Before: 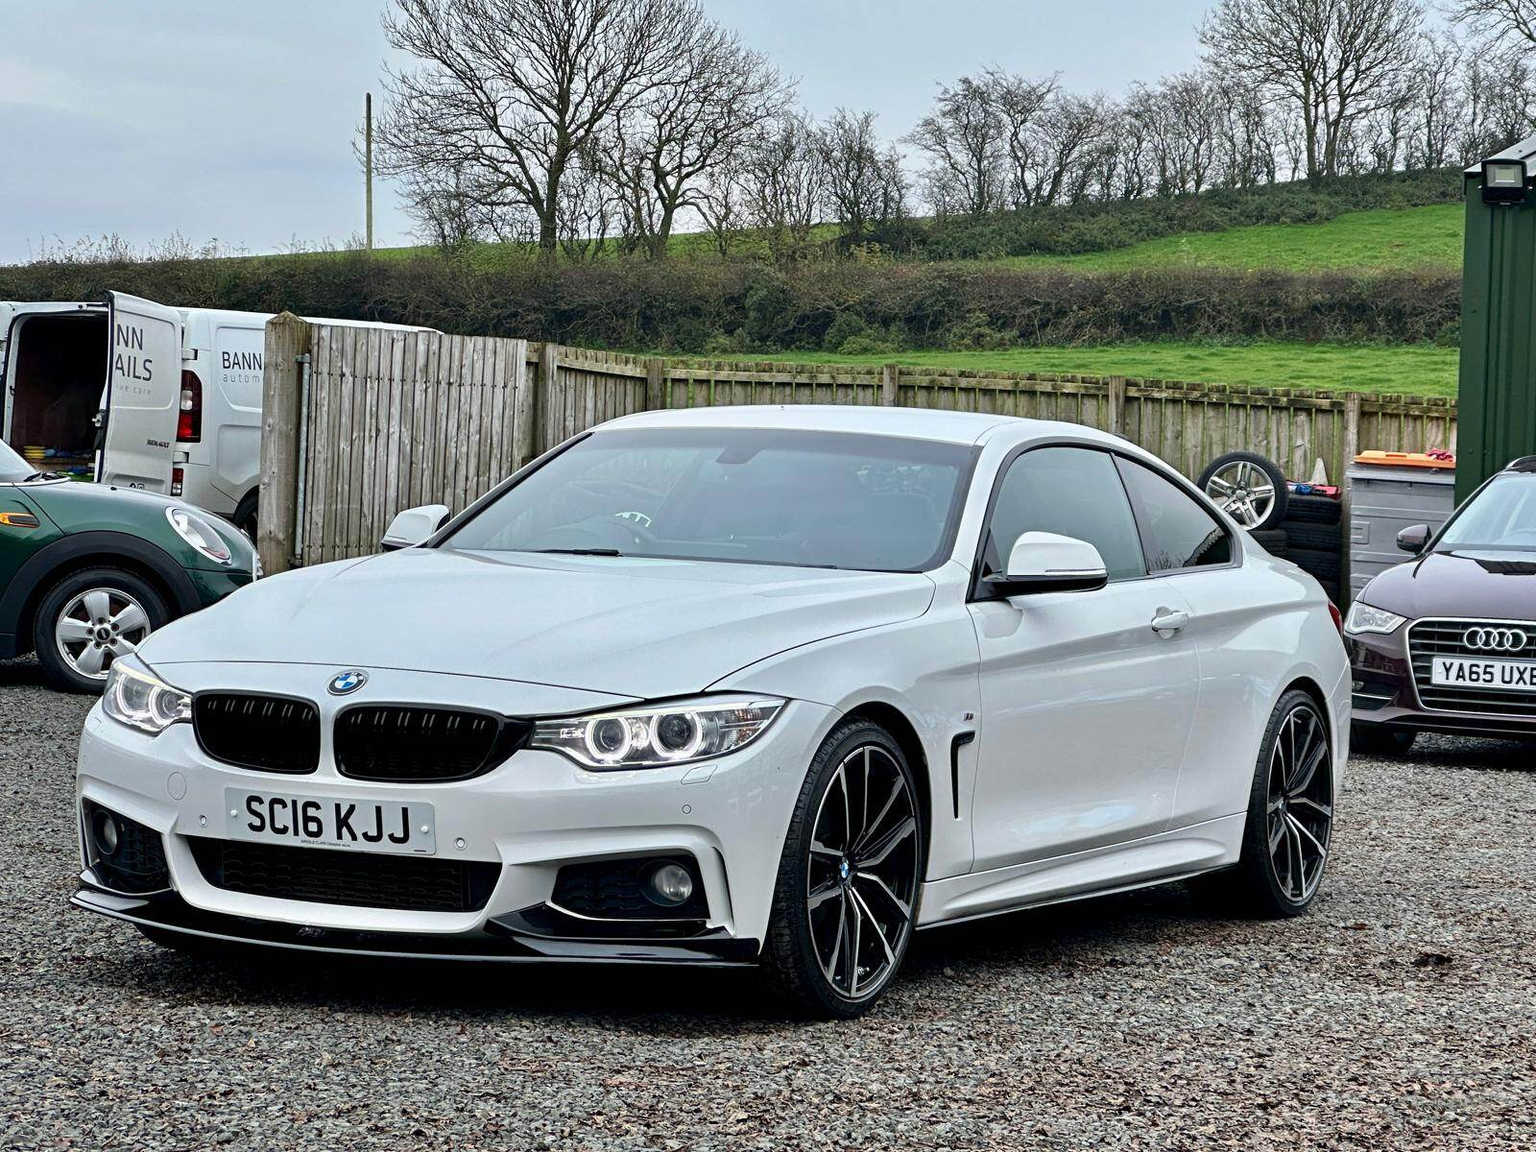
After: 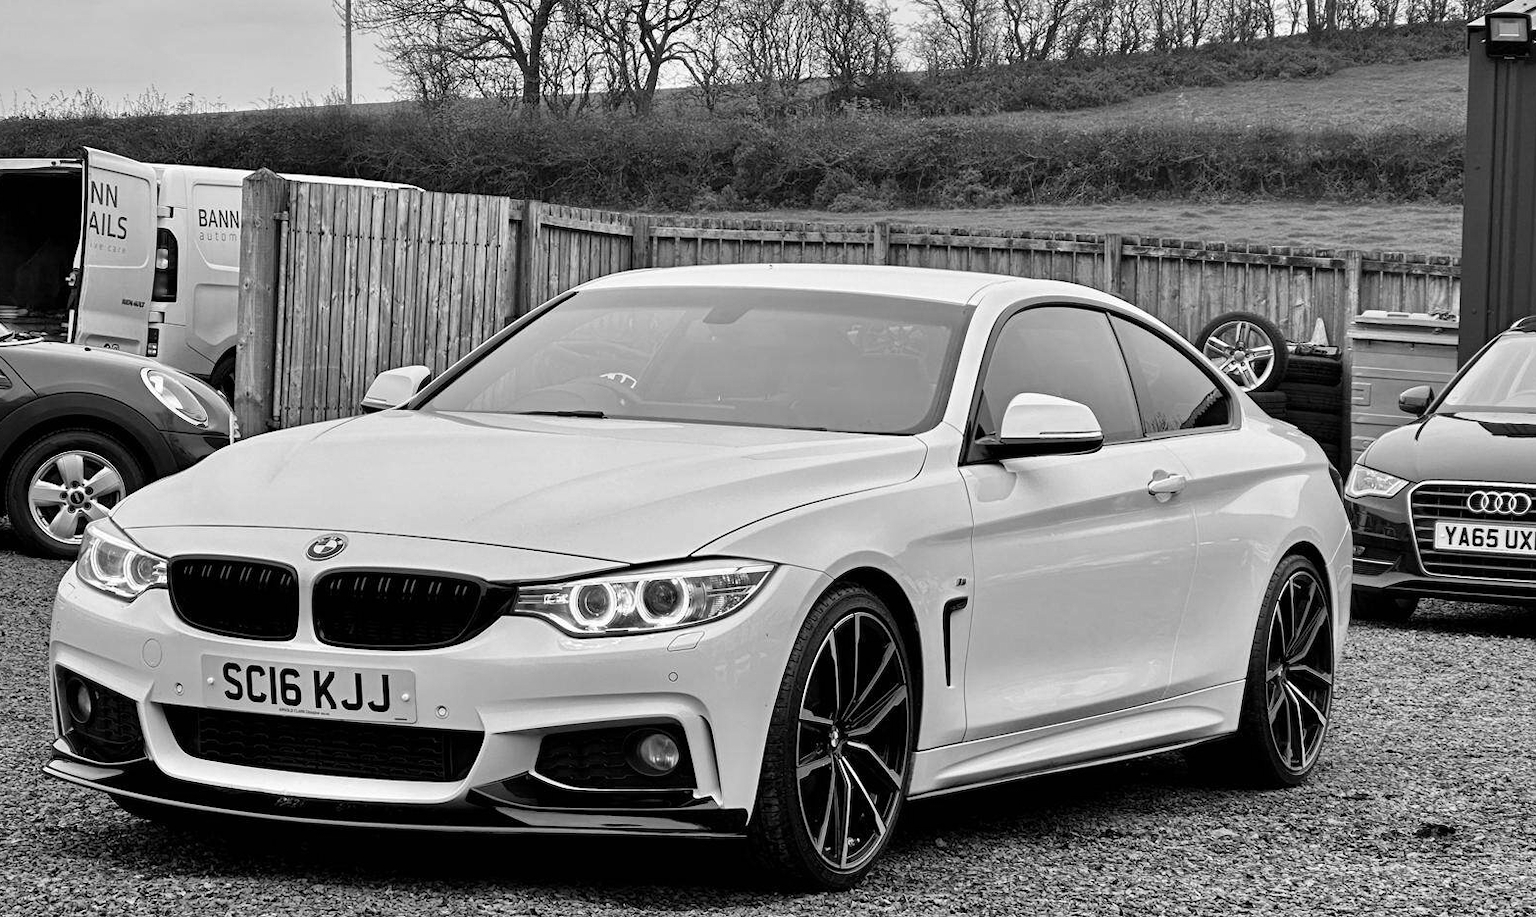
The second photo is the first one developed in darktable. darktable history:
tone equalizer: on, module defaults
monochrome: on, module defaults
white balance: red 1, blue 1
crop and rotate: left 1.814%, top 12.818%, right 0.25%, bottom 9.225%
